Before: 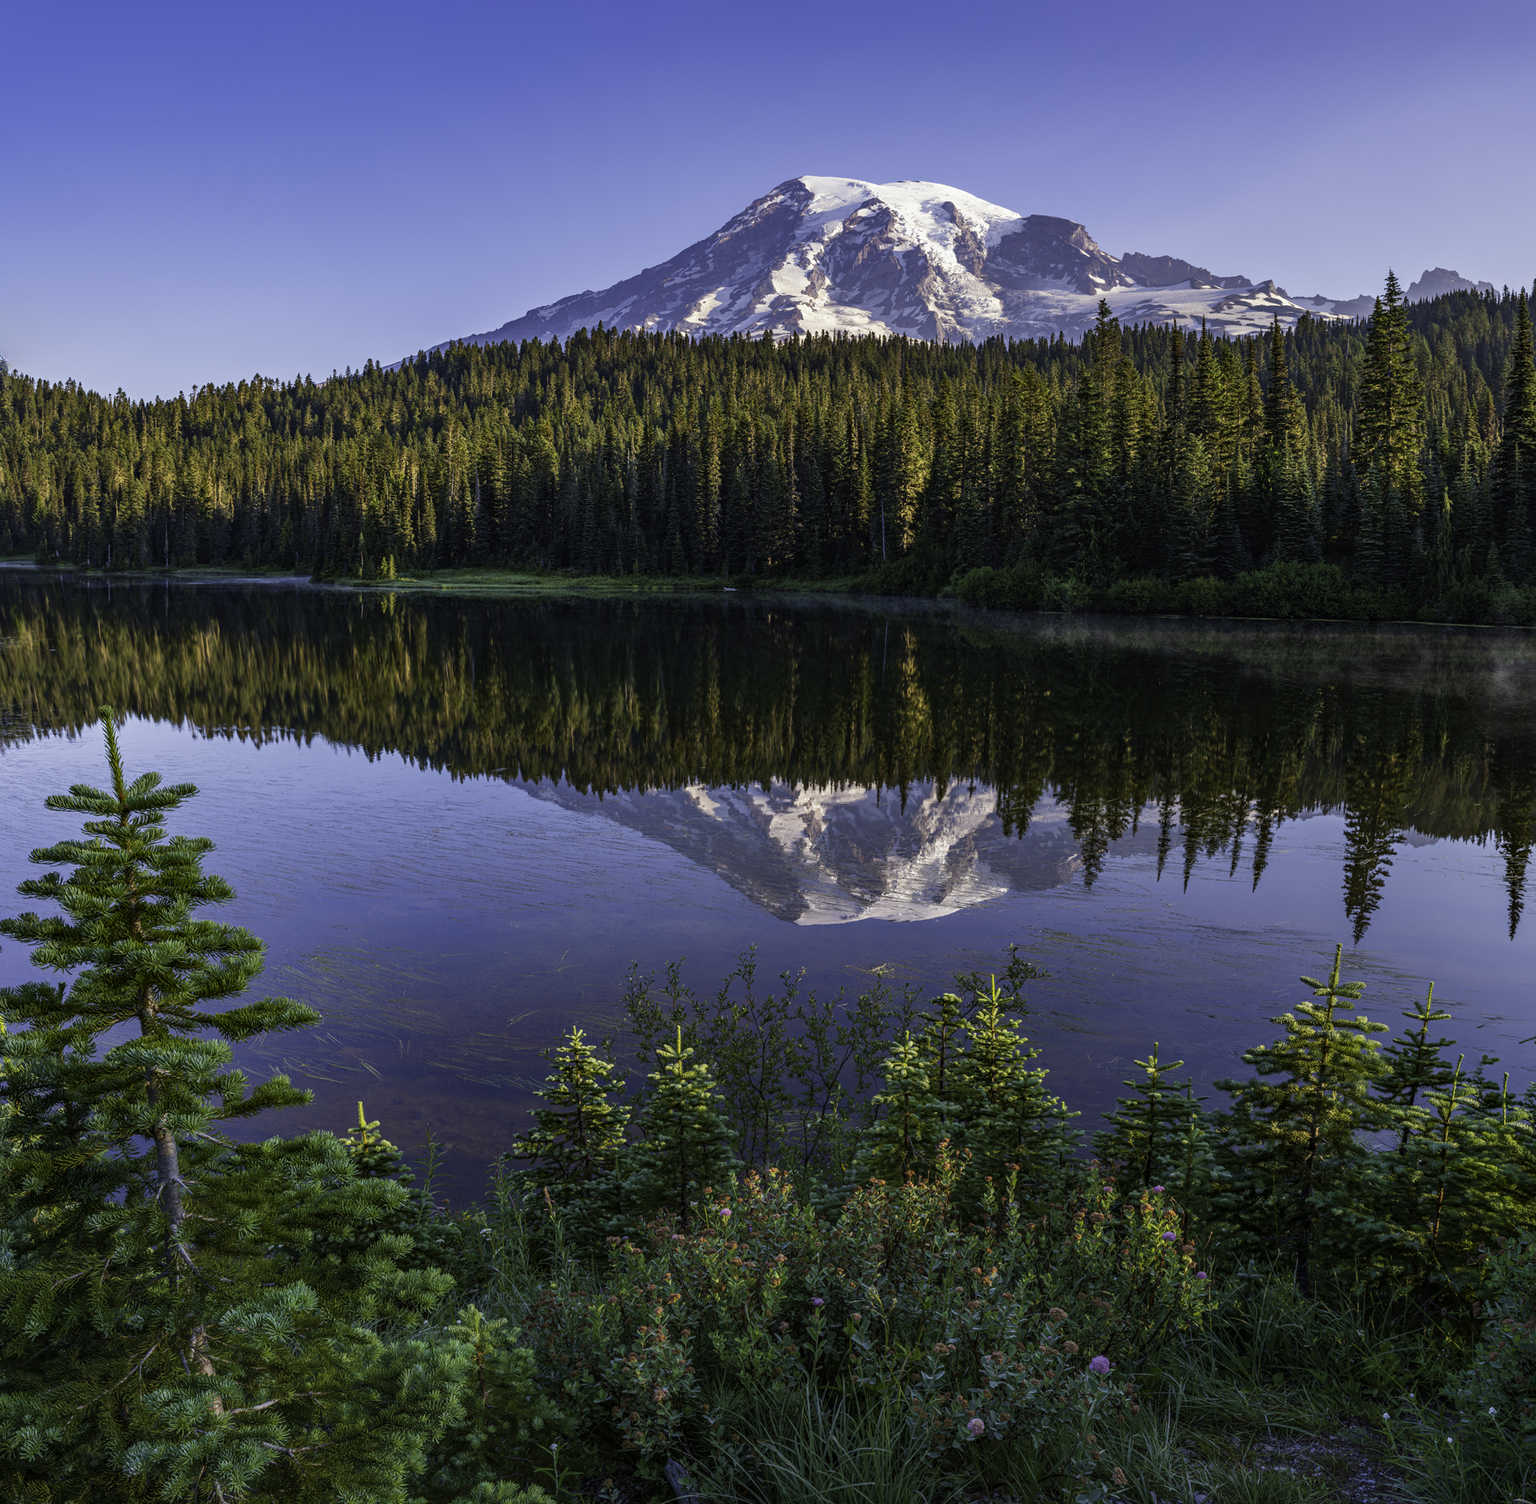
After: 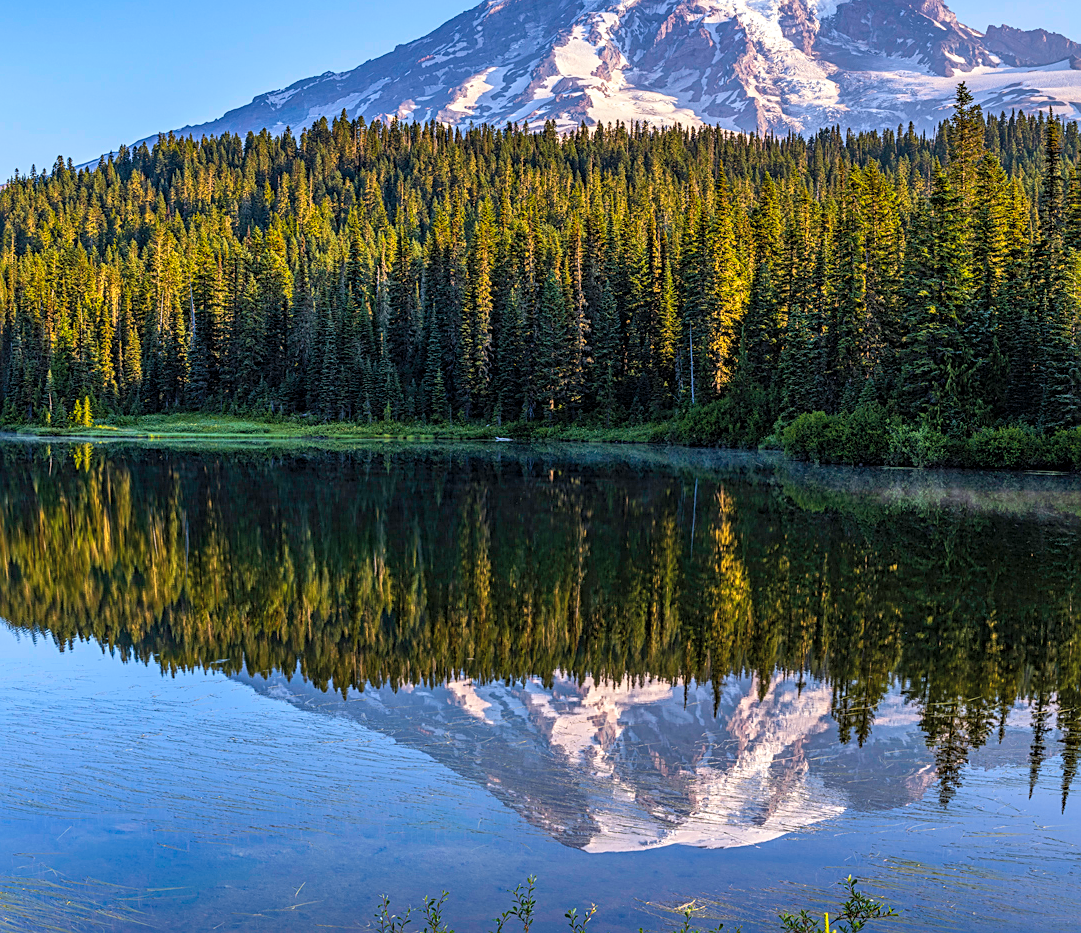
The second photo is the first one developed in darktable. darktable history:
sharpen: on, module defaults
color balance rgb: perceptual saturation grading › global saturation 30%, global vibrance 20%
local contrast: on, module defaults
exposure: black level correction 0.001, exposure 0.014 EV, compensate highlight preservation false
contrast brightness saturation: contrast 0.14, brightness 0.21
crop: left 20.932%, top 15.471%, right 21.848%, bottom 34.081%
